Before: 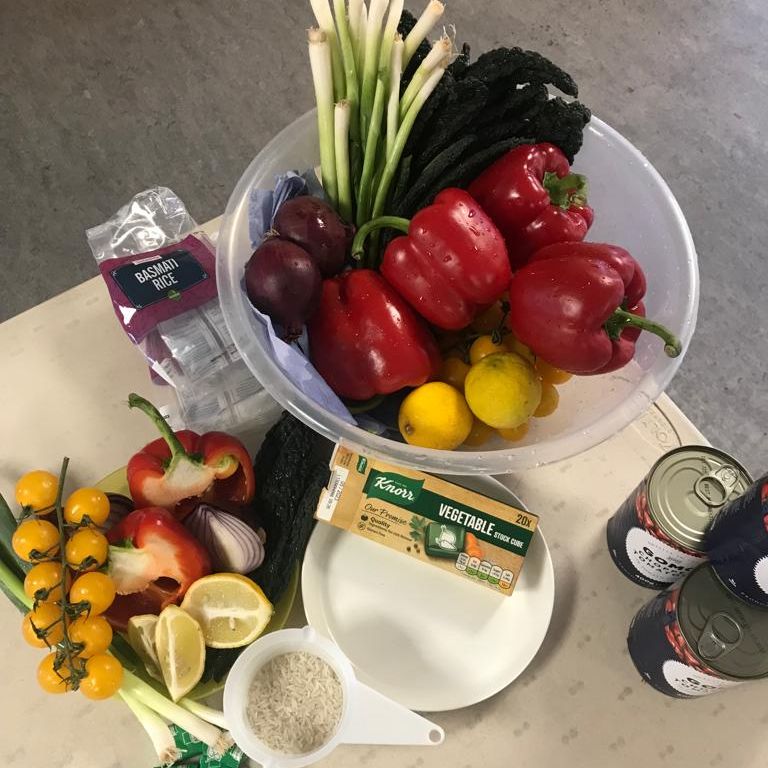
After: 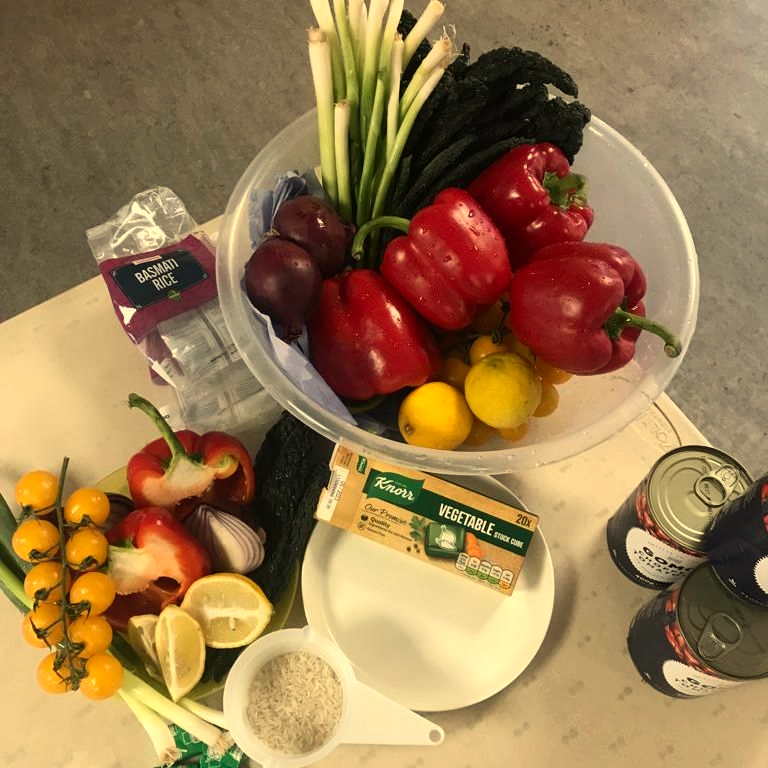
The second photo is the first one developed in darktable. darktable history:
contrast brightness saturation: contrast 0.08, saturation 0.02
white balance: red 1.08, blue 0.791
